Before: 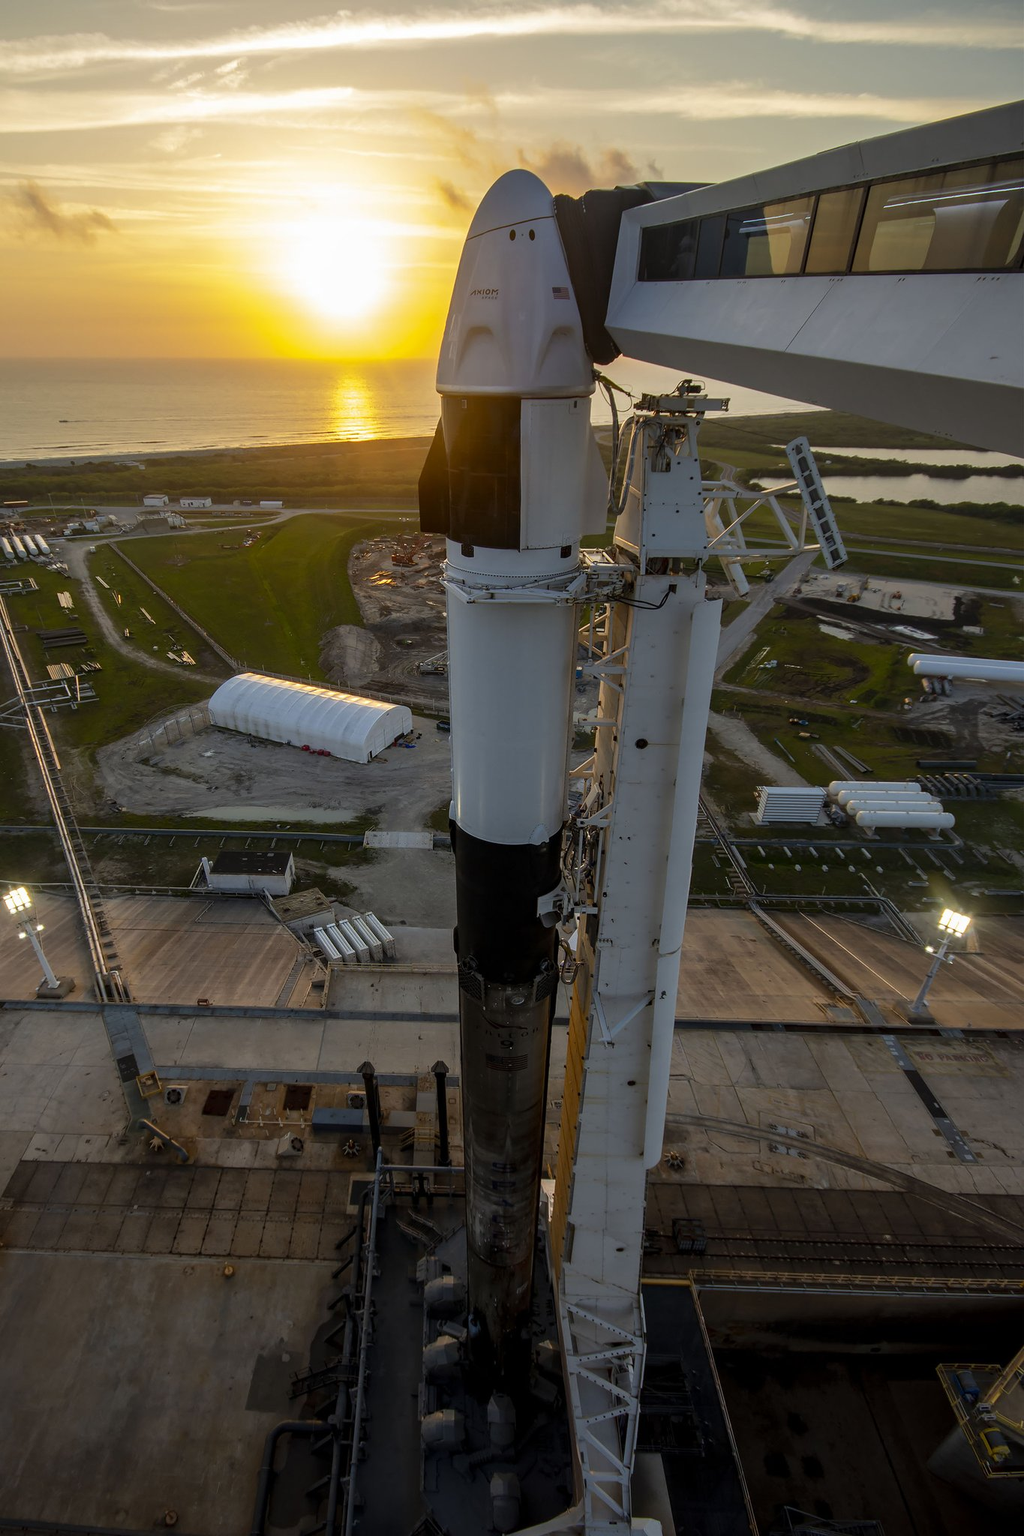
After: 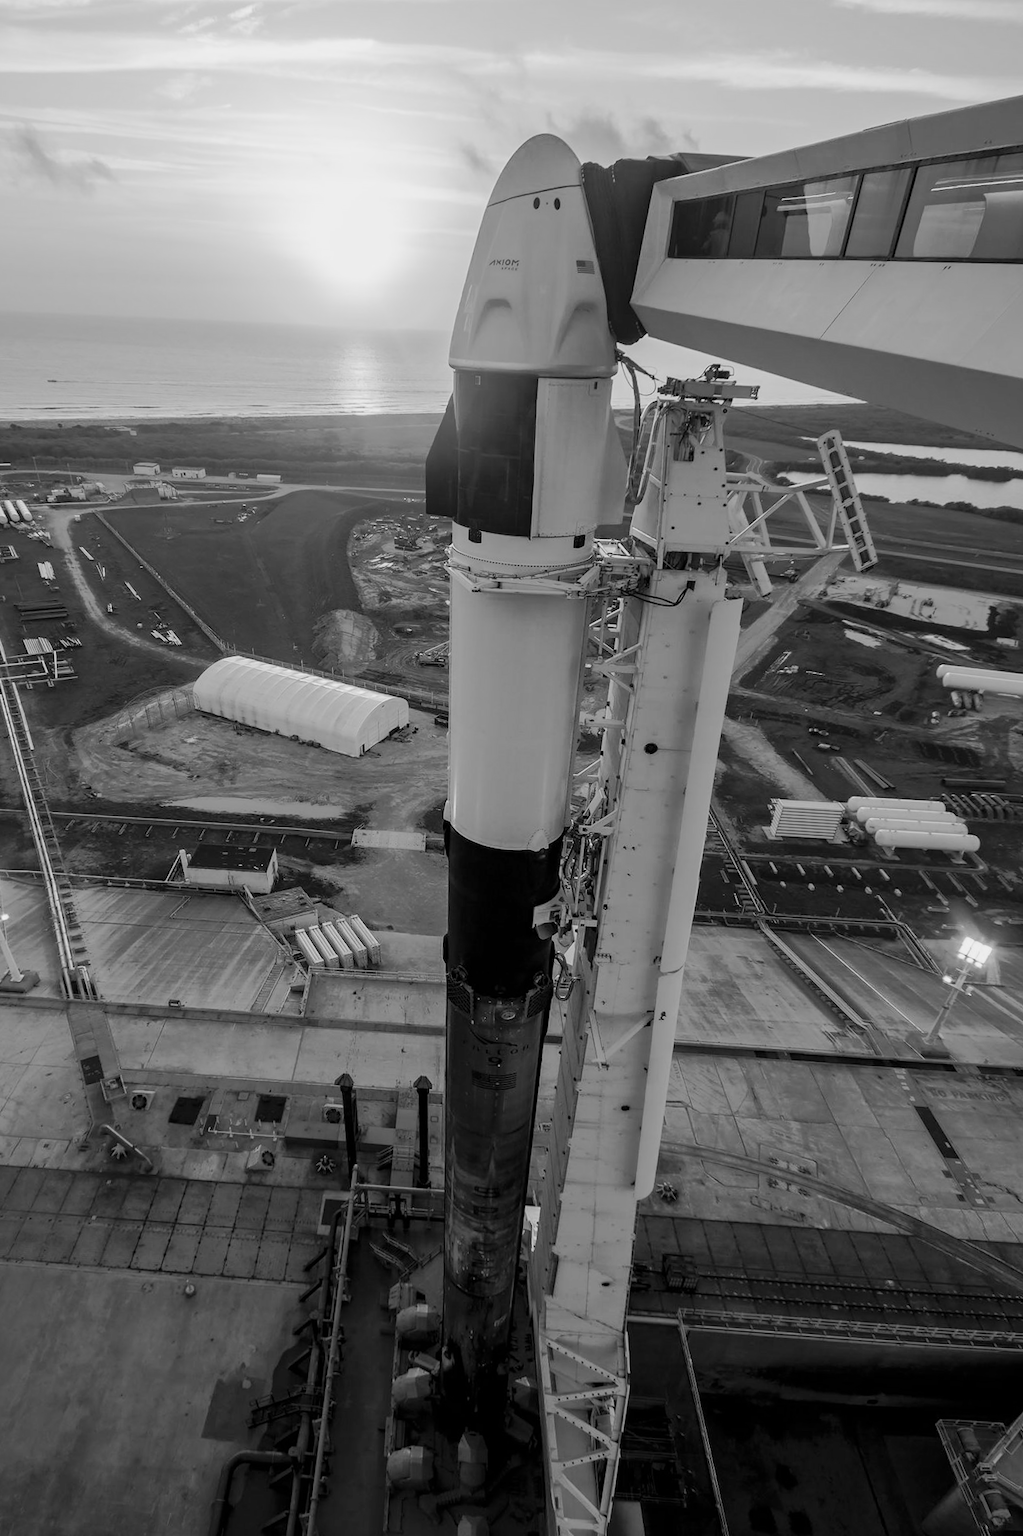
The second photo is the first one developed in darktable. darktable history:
crop and rotate: angle -2.38°
exposure: compensate highlight preservation false
color calibration: output gray [0.23, 0.37, 0.4, 0], gray › normalize channels true, illuminant same as pipeline (D50), adaptation XYZ, x 0.346, y 0.359, gamut compression 0
monochrome: a 14.95, b -89.96
contrast brightness saturation: contrast 0.1, brightness 0.3, saturation 0.14
tone curve: curves: ch0 [(0, 0) (0.003, 0.003) (0.011, 0.011) (0.025, 0.024) (0.044, 0.043) (0.069, 0.068) (0.1, 0.097) (0.136, 0.133) (0.177, 0.173) (0.224, 0.219) (0.277, 0.271) (0.335, 0.327) (0.399, 0.39) (0.468, 0.457) (0.543, 0.582) (0.623, 0.655) (0.709, 0.734) (0.801, 0.817) (0.898, 0.906) (1, 1)], preserve colors none
